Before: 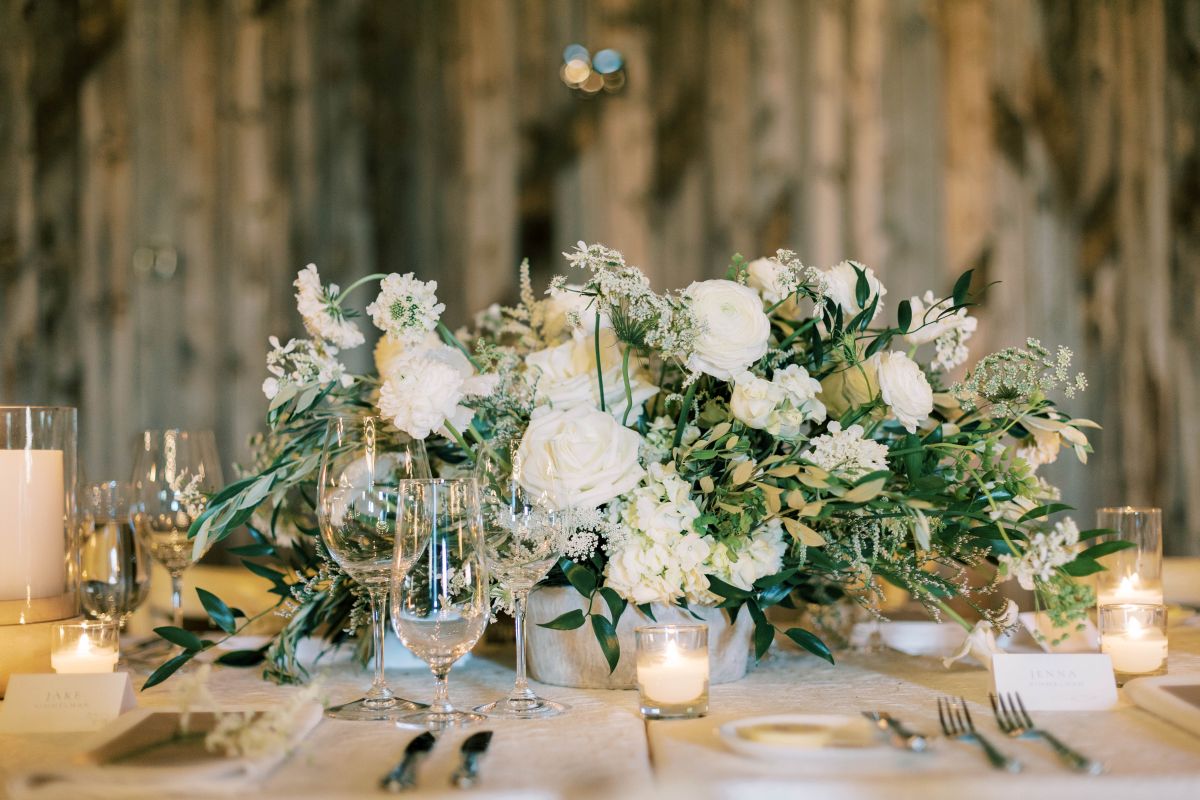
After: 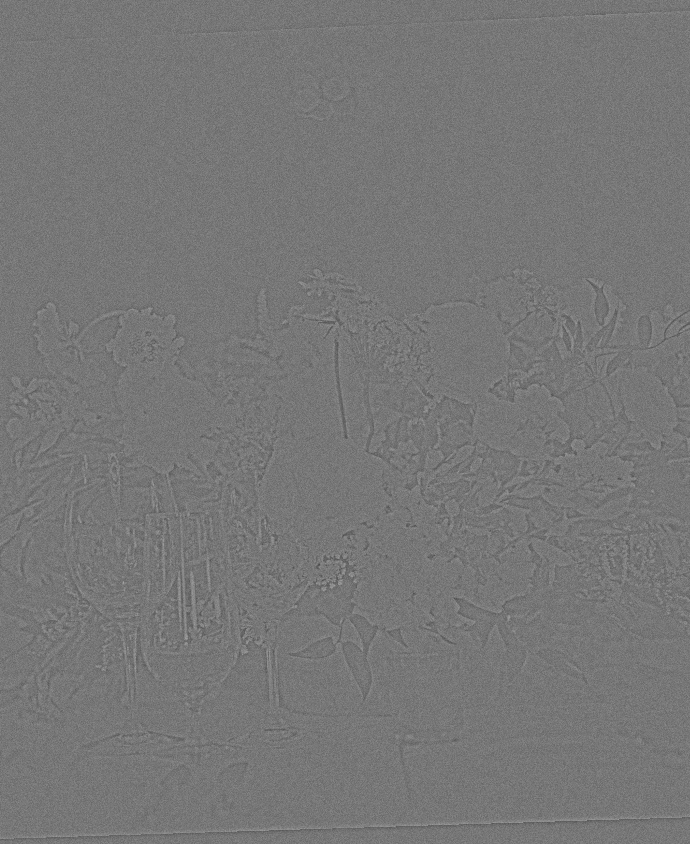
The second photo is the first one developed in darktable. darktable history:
highpass: sharpness 5.84%, contrast boost 8.44%
rotate and perspective: rotation -2.22°, lens shift (horizontal) -0.022, automatic cropping off
grain: coarseness 0.47 ISO
crop: left 21.674%, right 22.086%
exposure: black level correction -0.041, exposure 0.064 EV, compensate highlight preservation false
